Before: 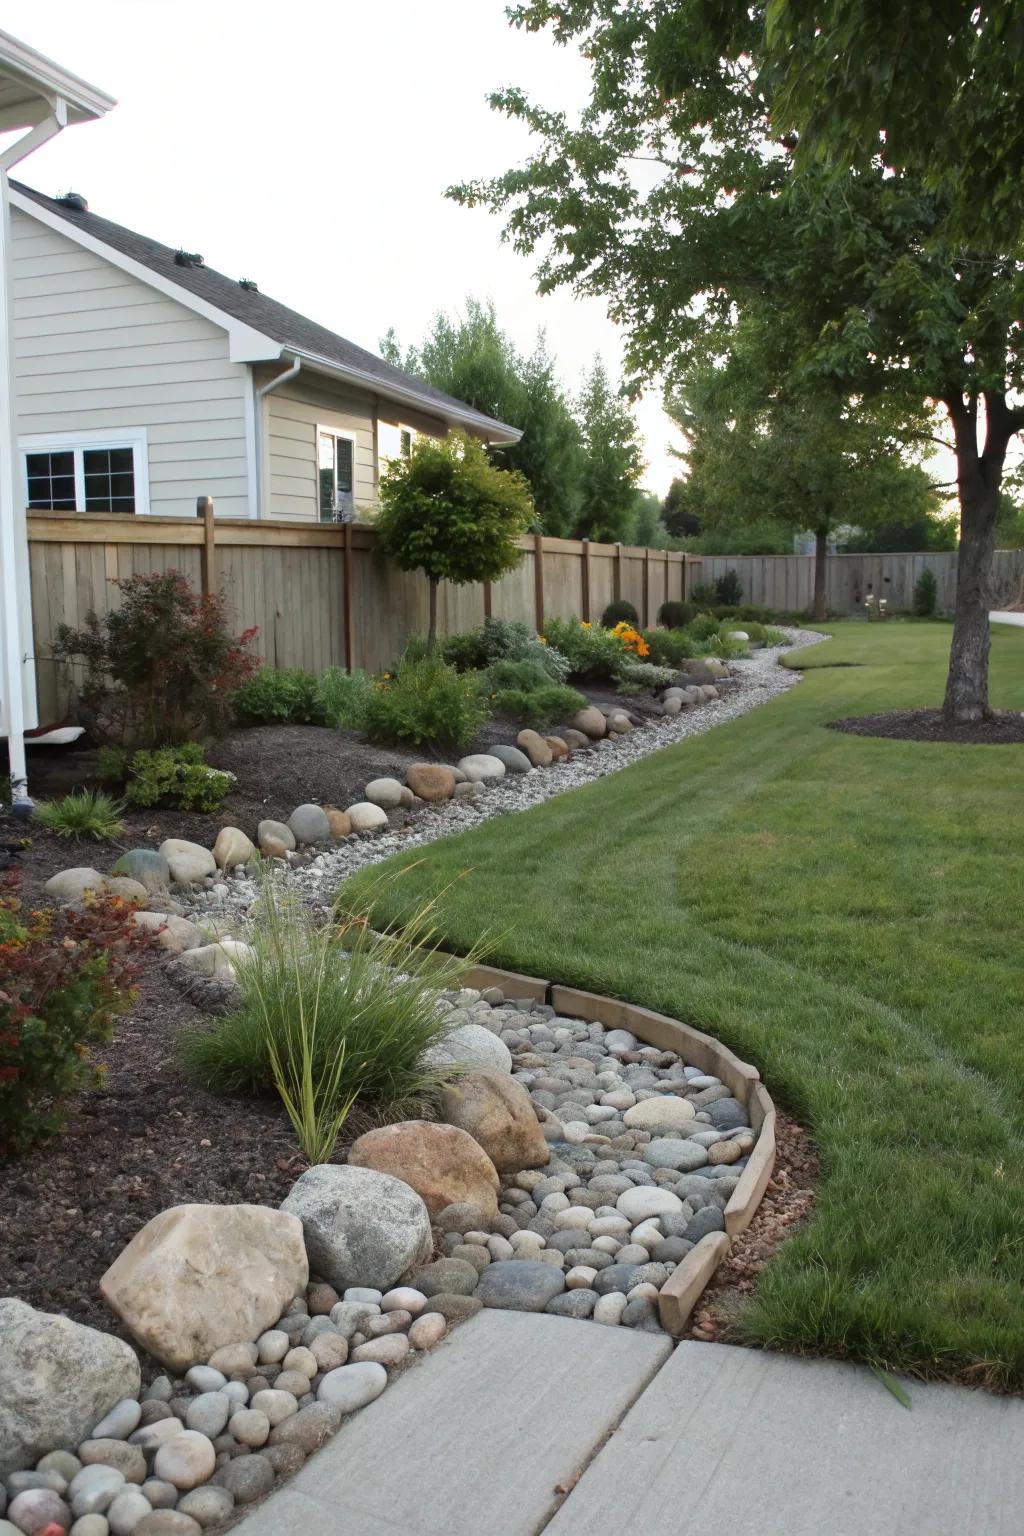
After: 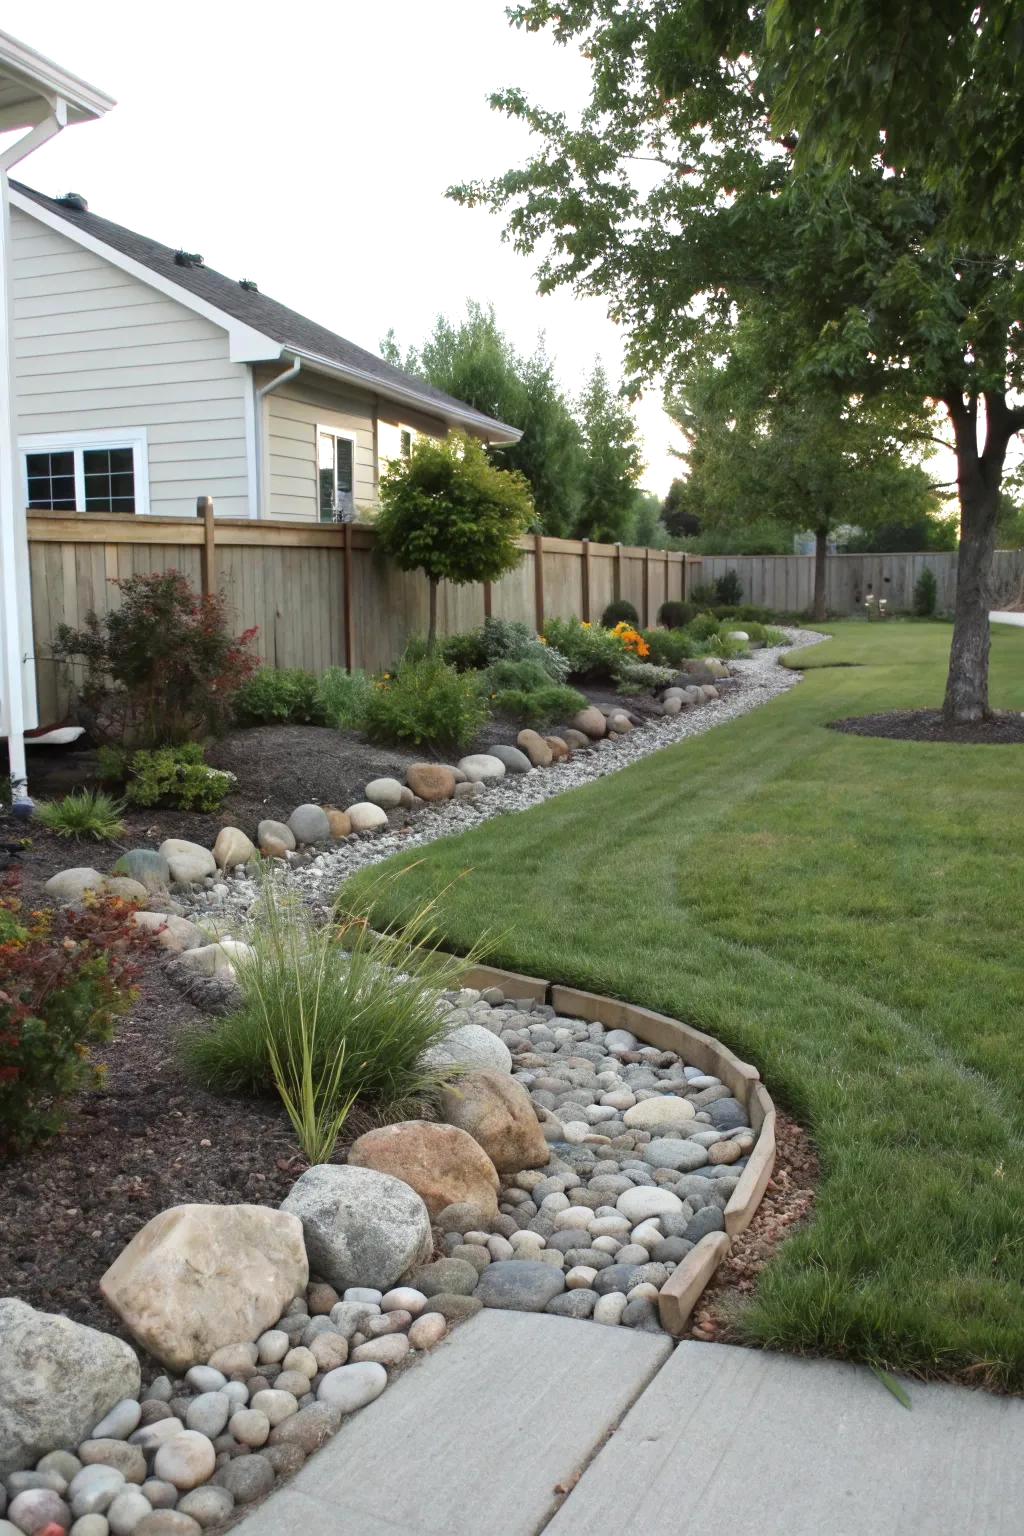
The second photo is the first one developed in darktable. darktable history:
exposure: exposure 0.211 EV, compensate exposure bias true, compensate highlight preservation false
